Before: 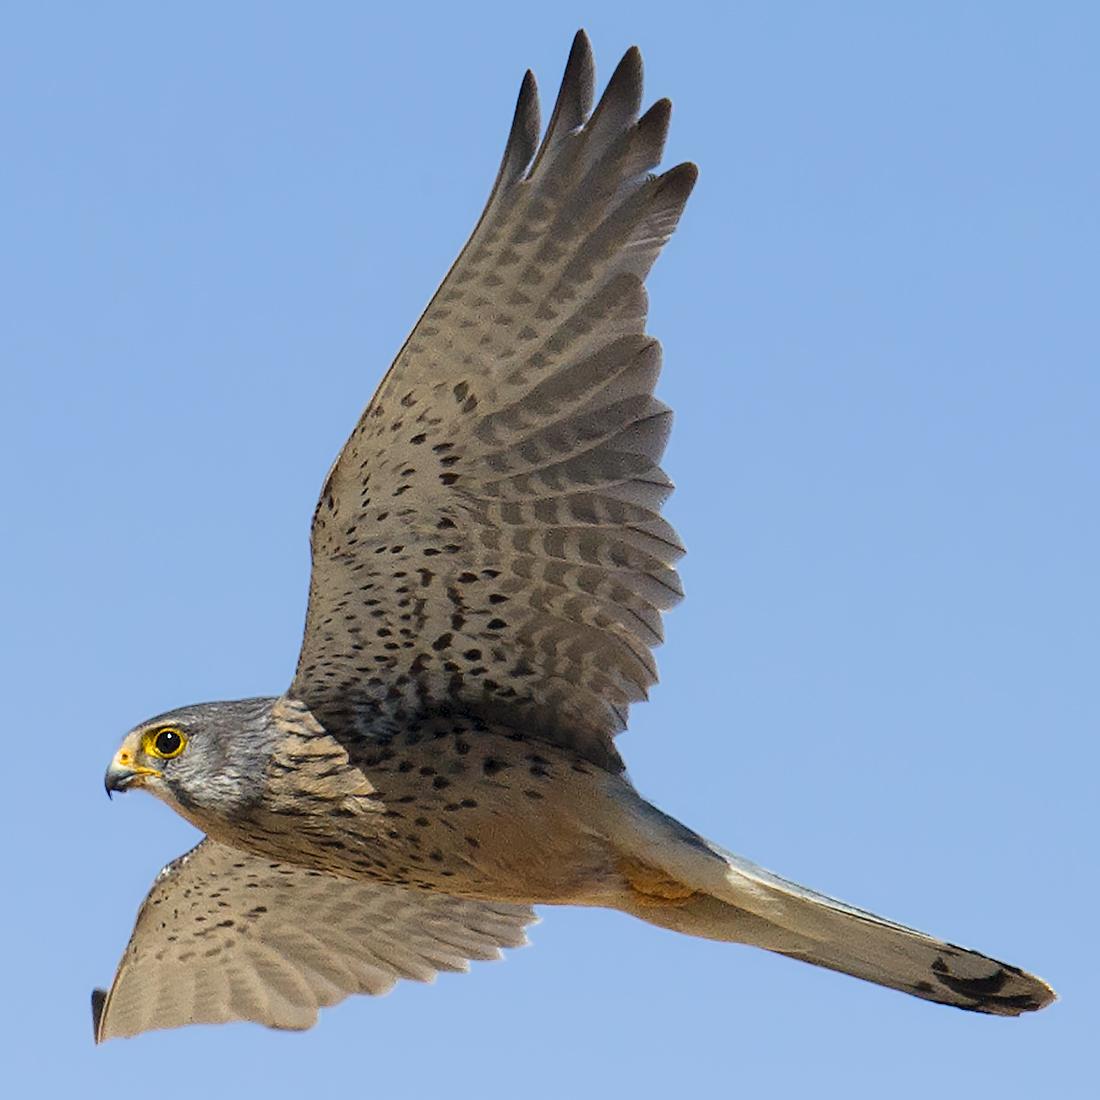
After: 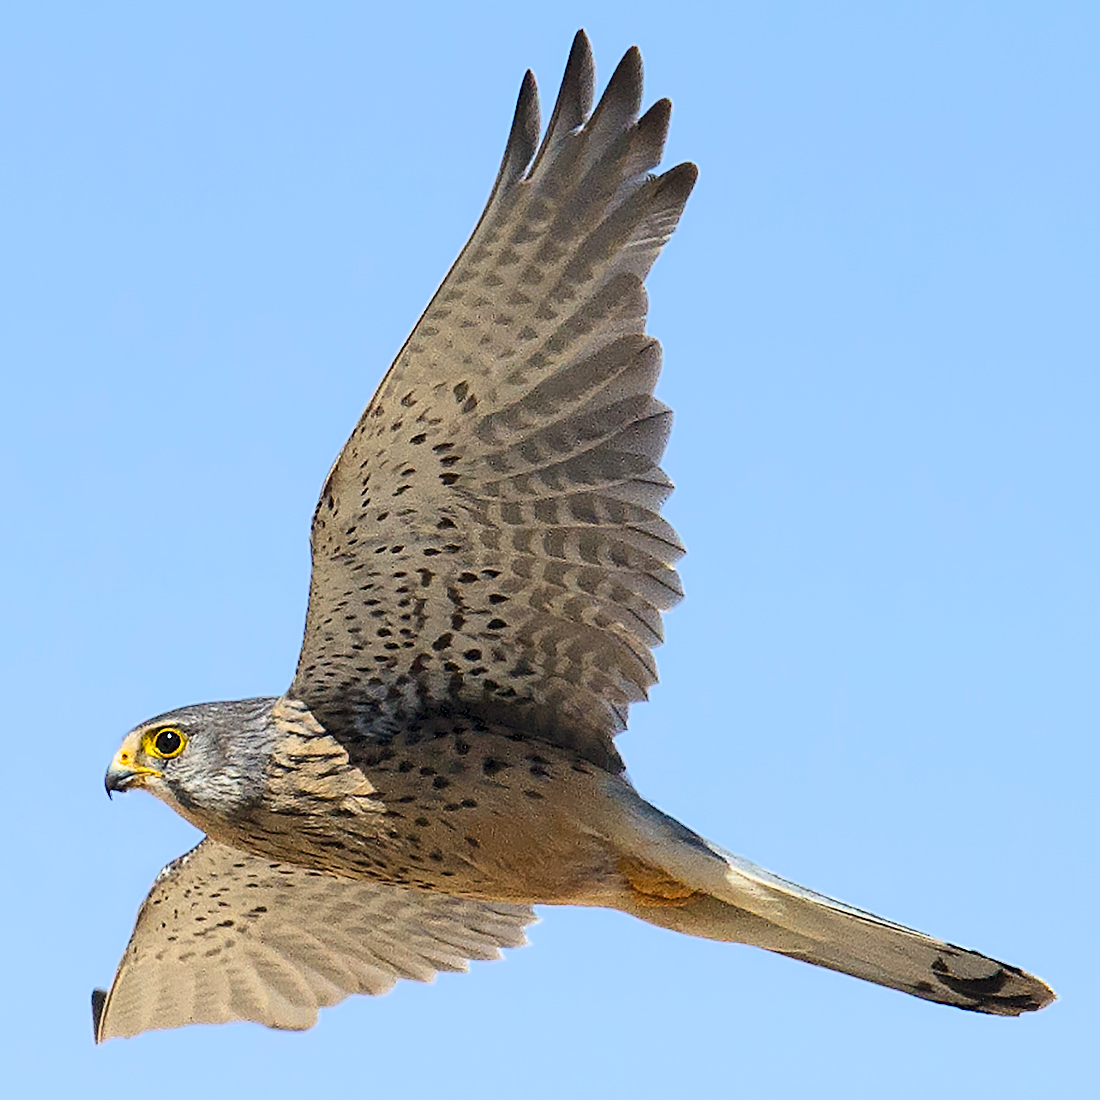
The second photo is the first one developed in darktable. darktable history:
exposure: exposure -0.065 EV, compensate highlight preservation false
sharpen: on, module defaults
contrast brightness saturation: contrast 0.202, brightness 0.167, saturation 0.216
